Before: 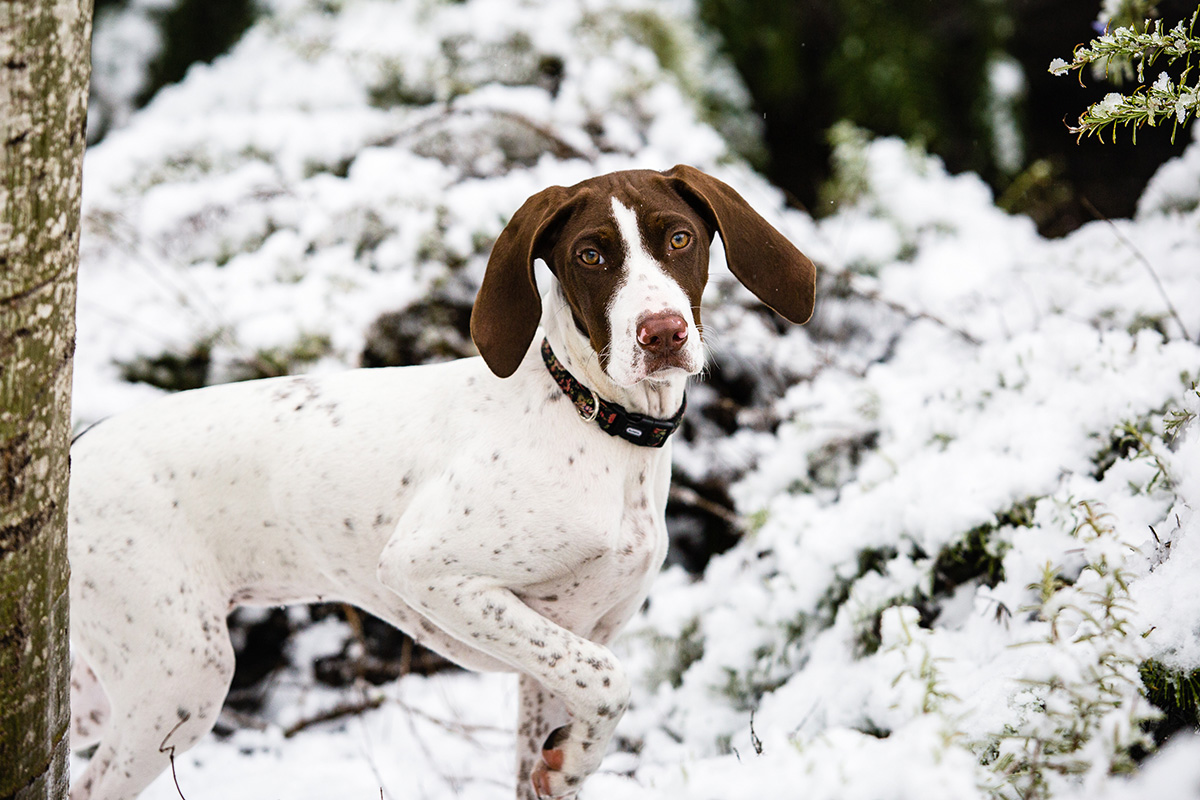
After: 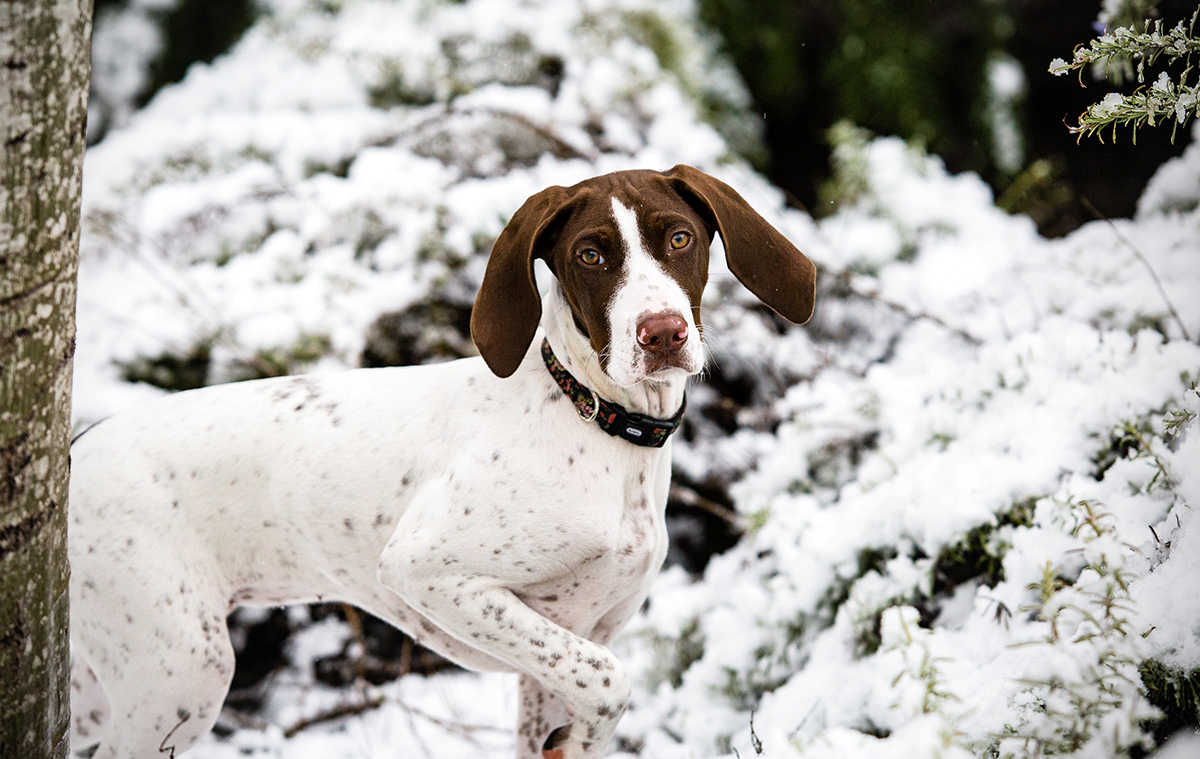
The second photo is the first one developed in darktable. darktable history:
local contrast: mode bilateral grid, contrast 20, coarseness 50, detail 120%, midtone range 0.2
crop and rotate: top 0%, bottom 5.097%
vignetting: on, module defaults
